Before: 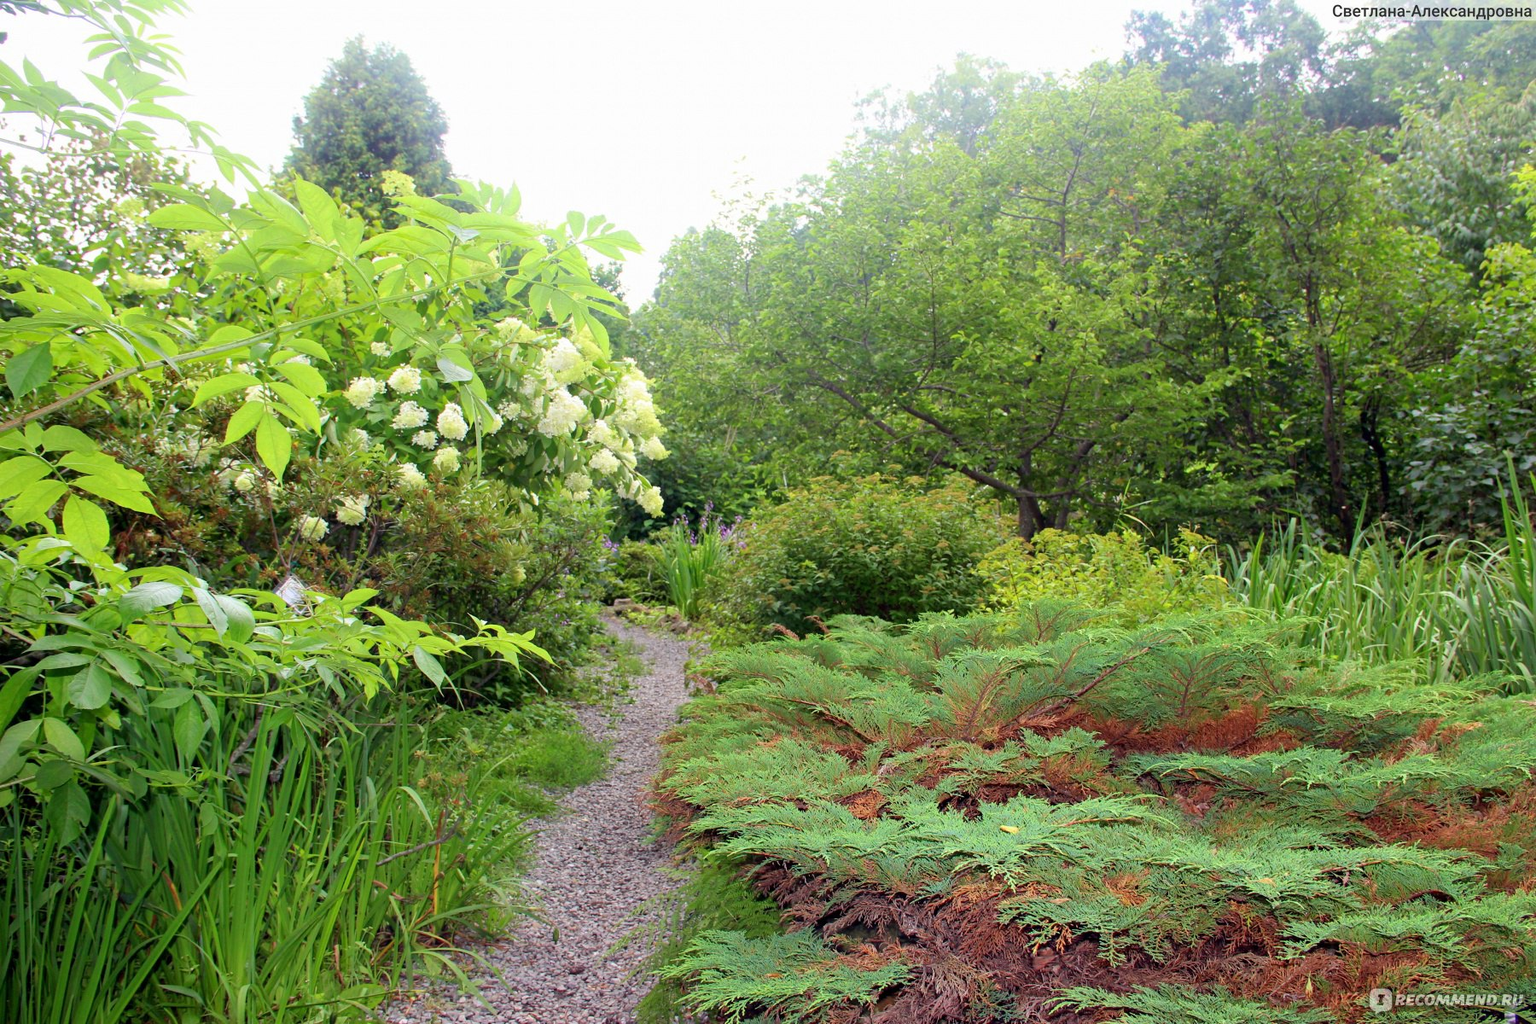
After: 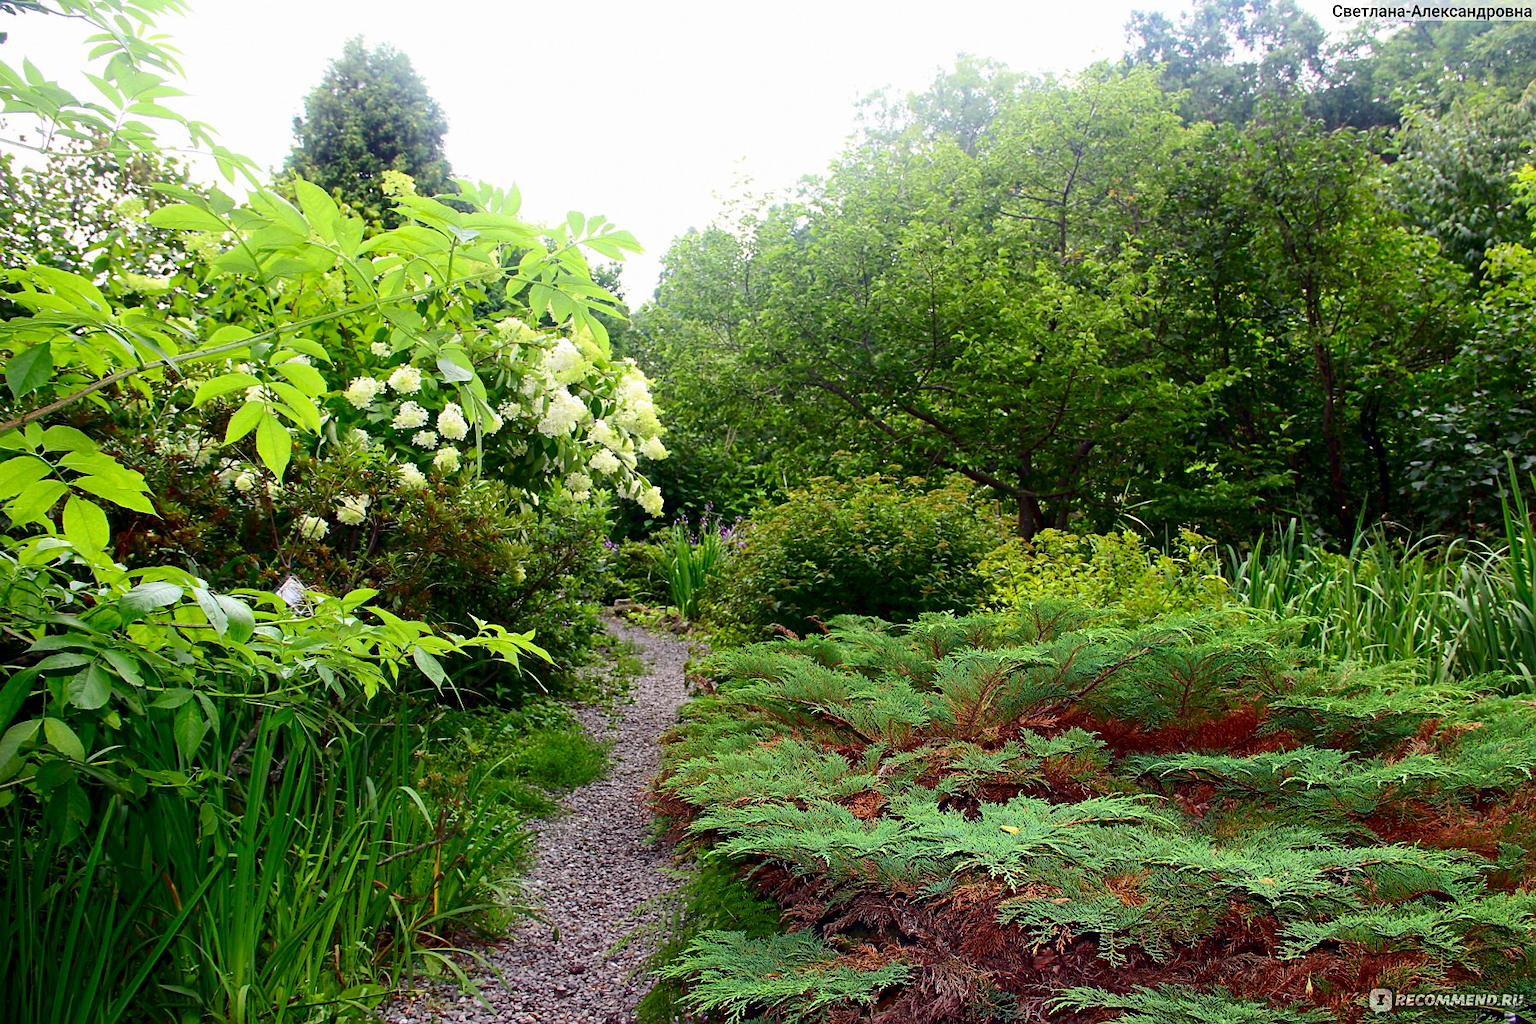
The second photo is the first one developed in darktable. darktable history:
contrast brightness saturation: contrast 0.19, brightness -0.24, saturation 0.11
sharpen: radius 1.559, amount 0.373, threshold 1.271
